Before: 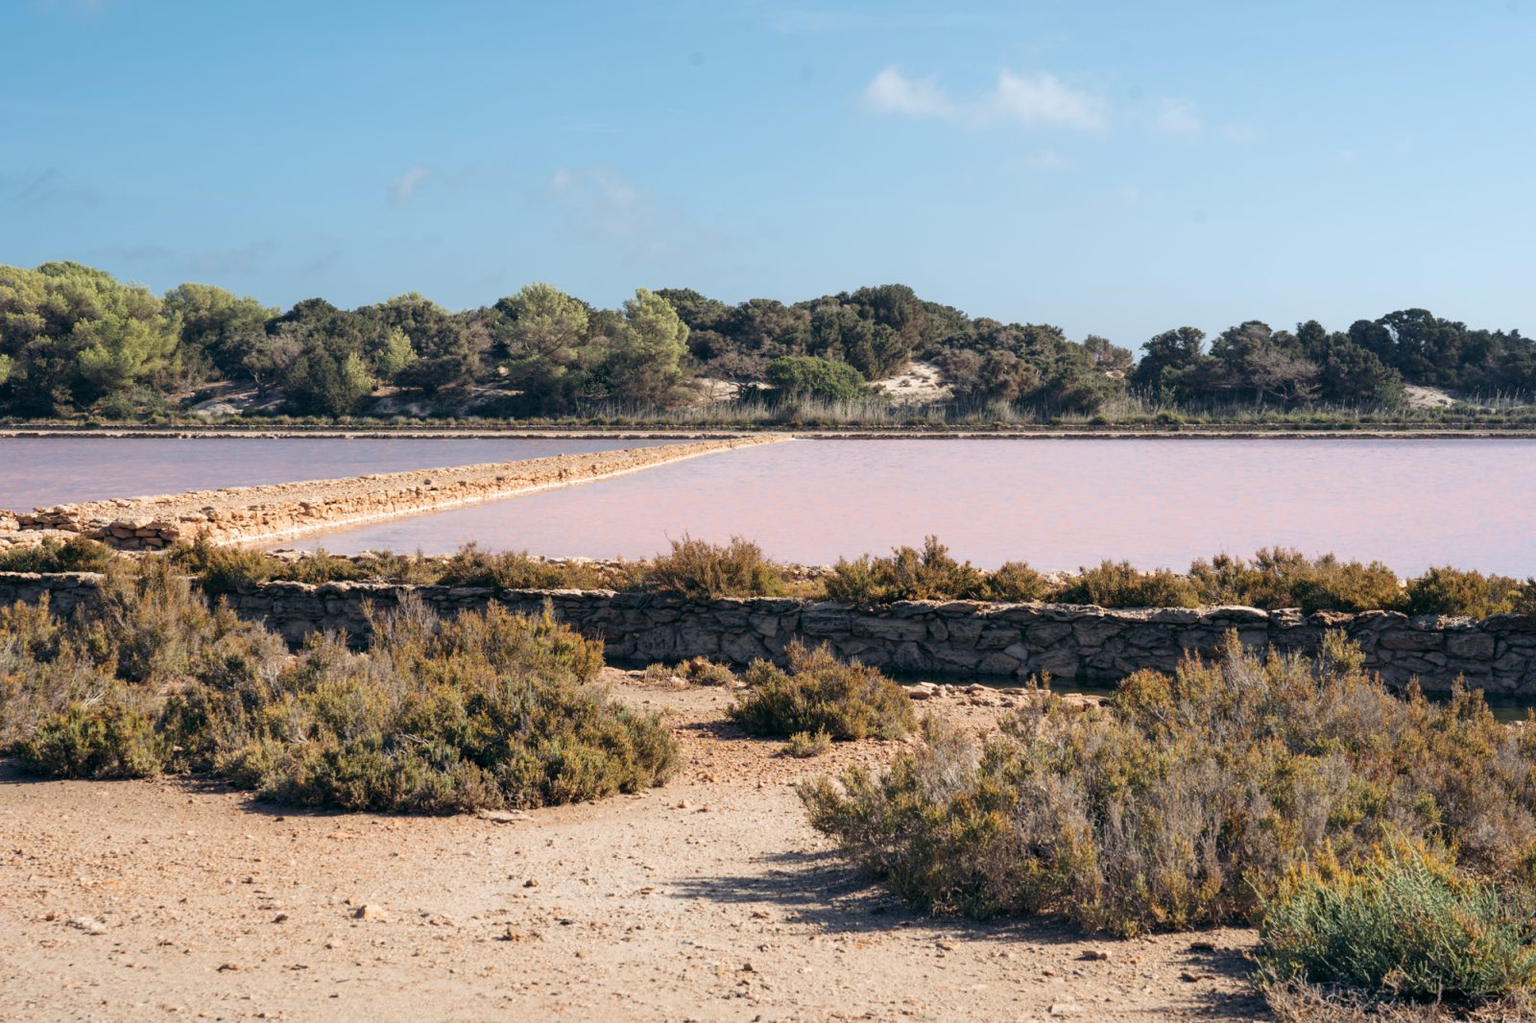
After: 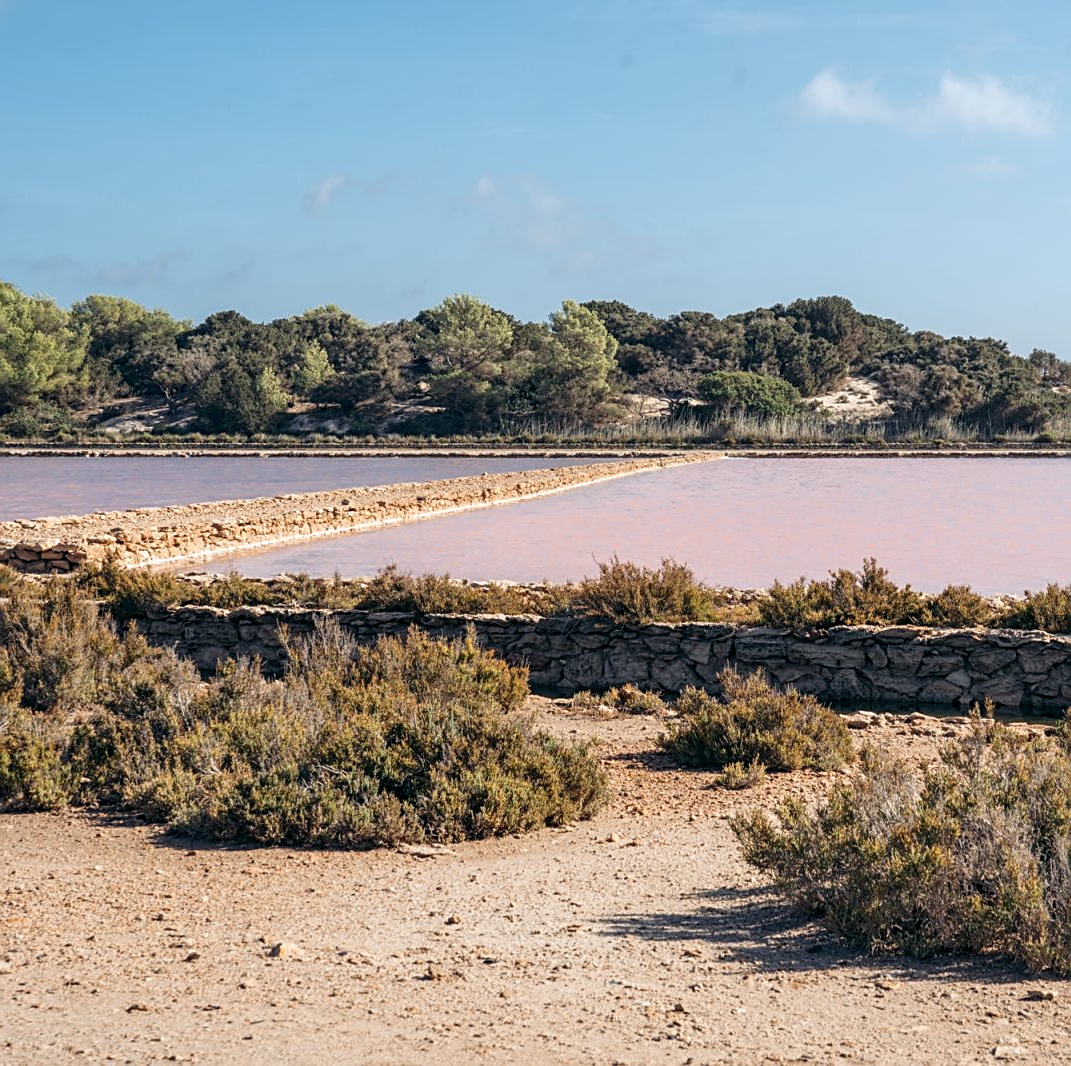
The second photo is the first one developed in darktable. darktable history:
sharpen: amount 0.595
local contrast: on, module defaults
crop and rotate: left 6.253%, right 26.807%
